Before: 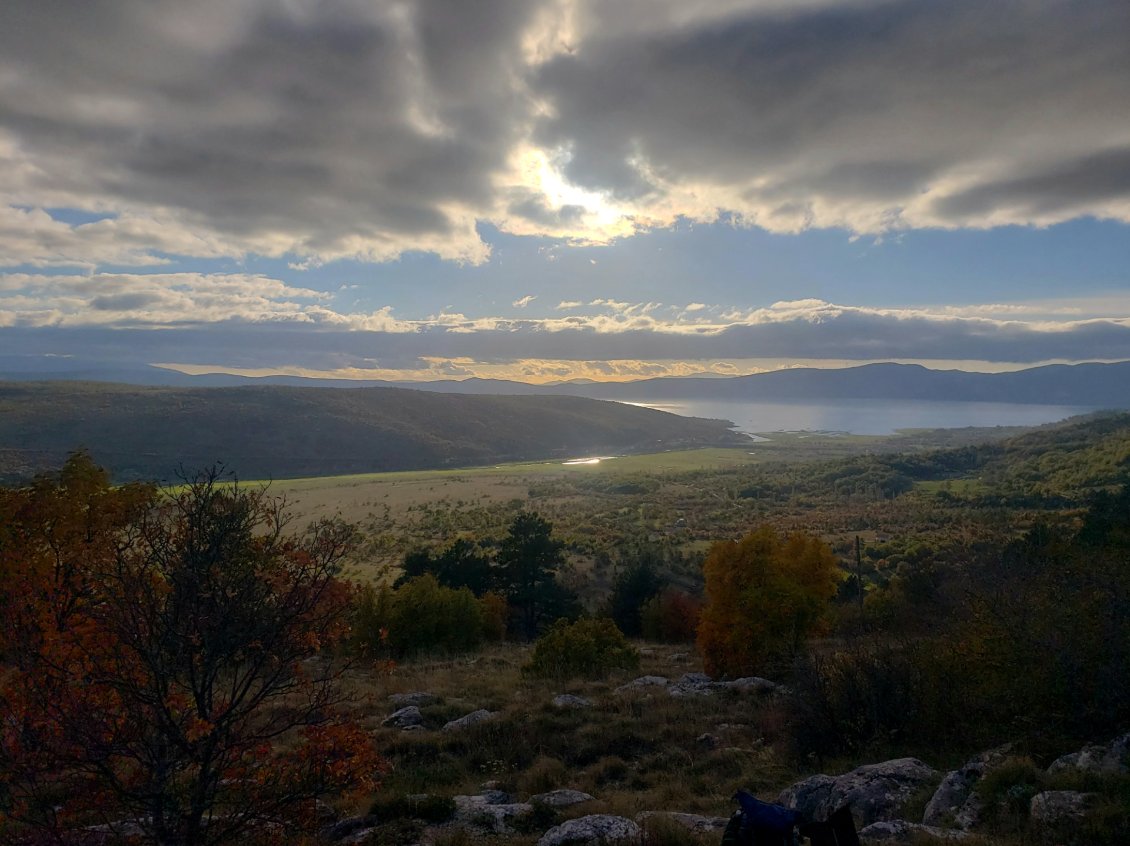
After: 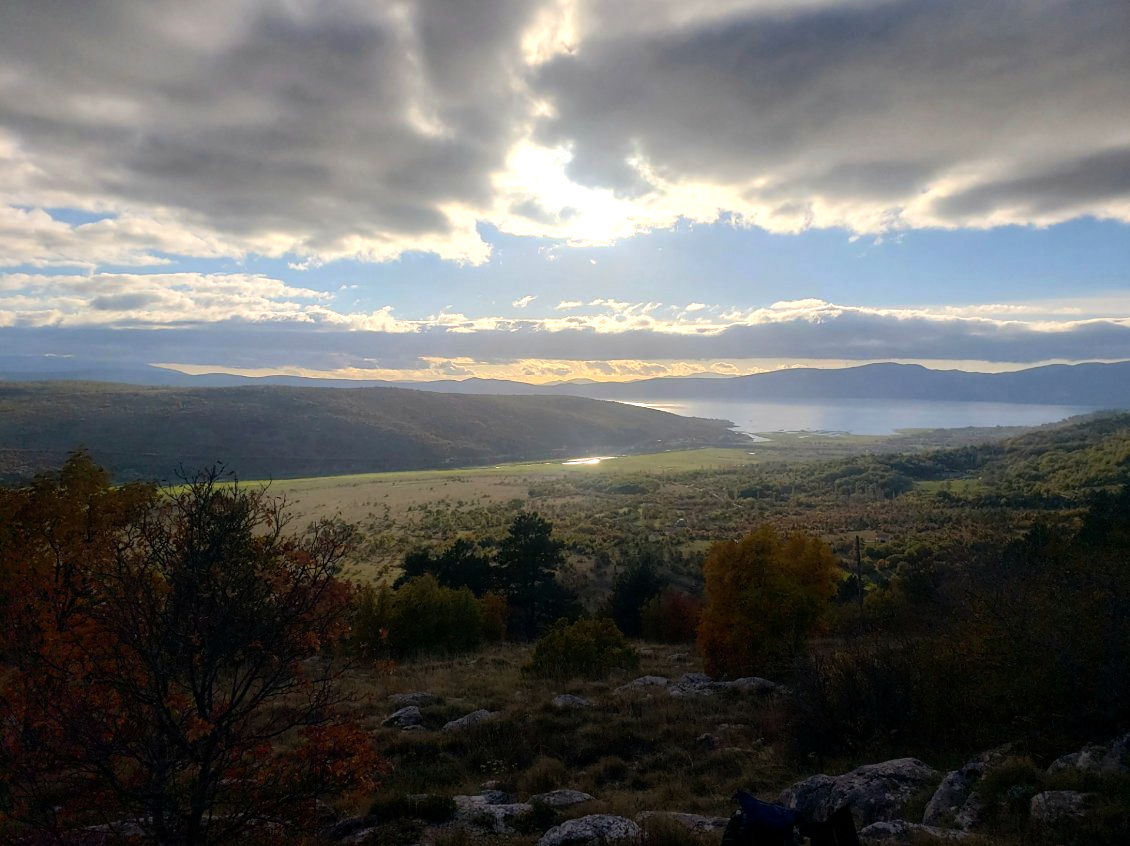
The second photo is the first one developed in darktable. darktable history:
tone equalizer: -8 EV -0.781 EV, -7 EV -0.681 EV, -6 EV -0.593 EV, -5 EV -0.364 EV, -3 EV 0.368 EV, -2 EV 0.6 EV, -1 EV 0.7 EV, +0 EV 0.773 EV
